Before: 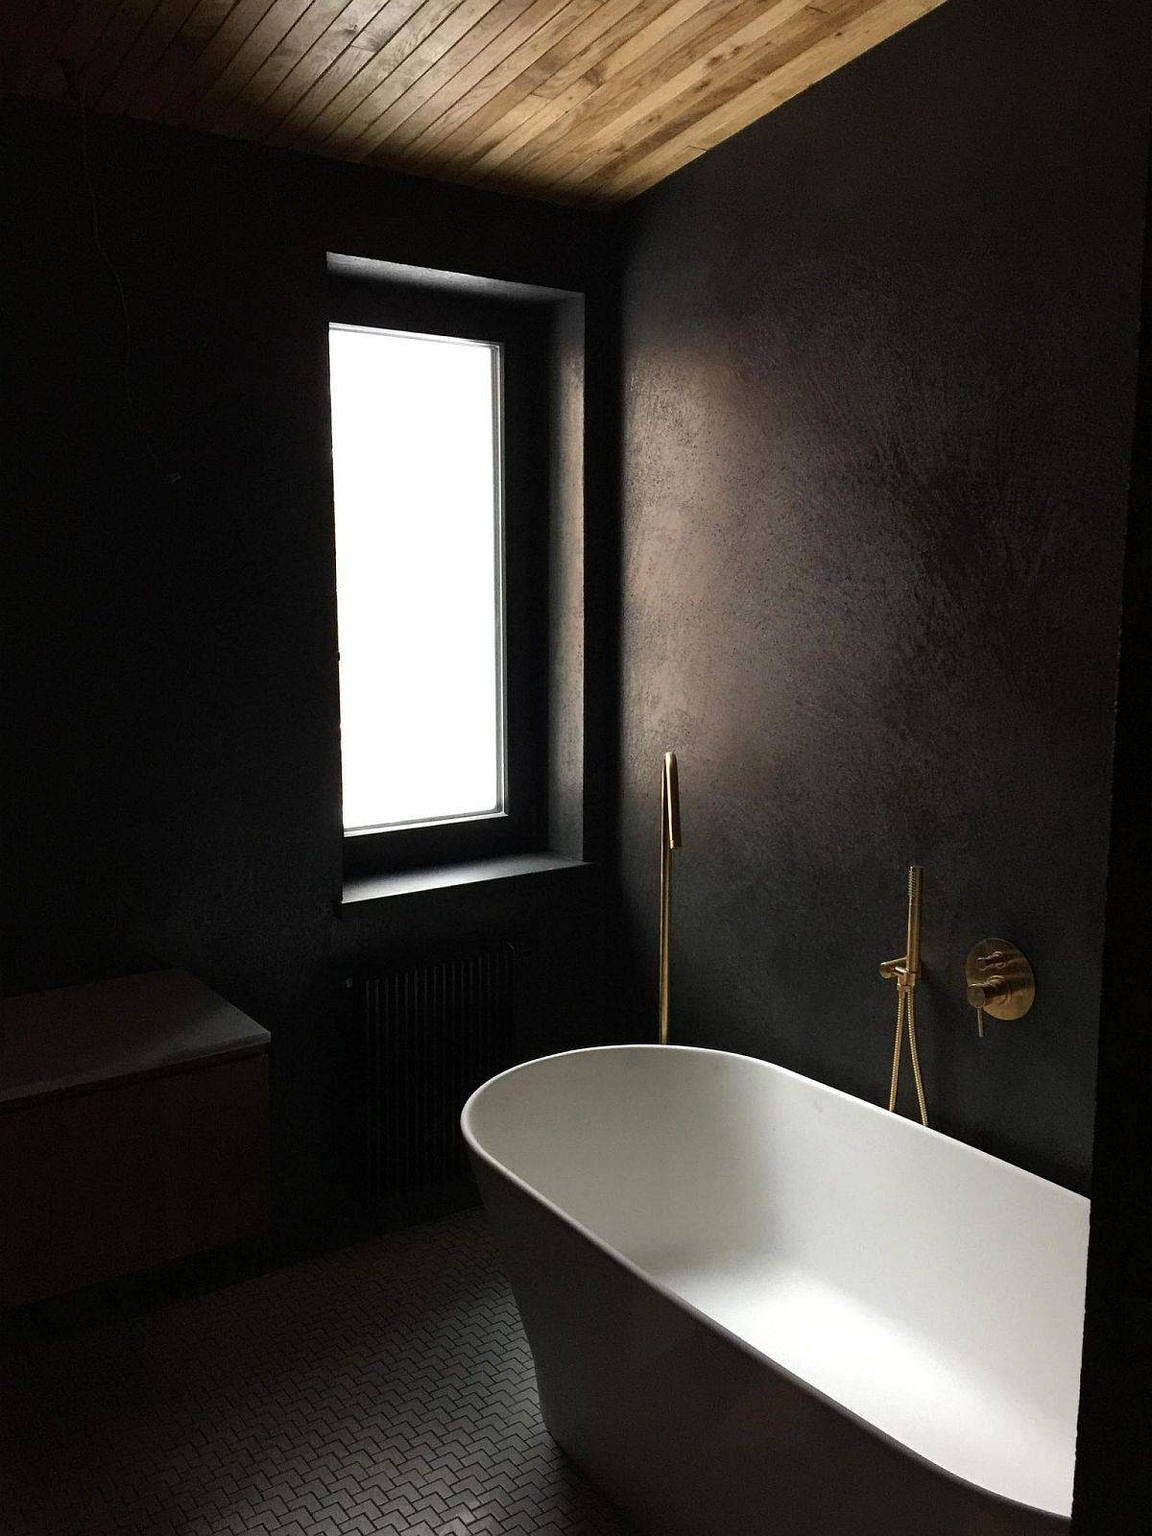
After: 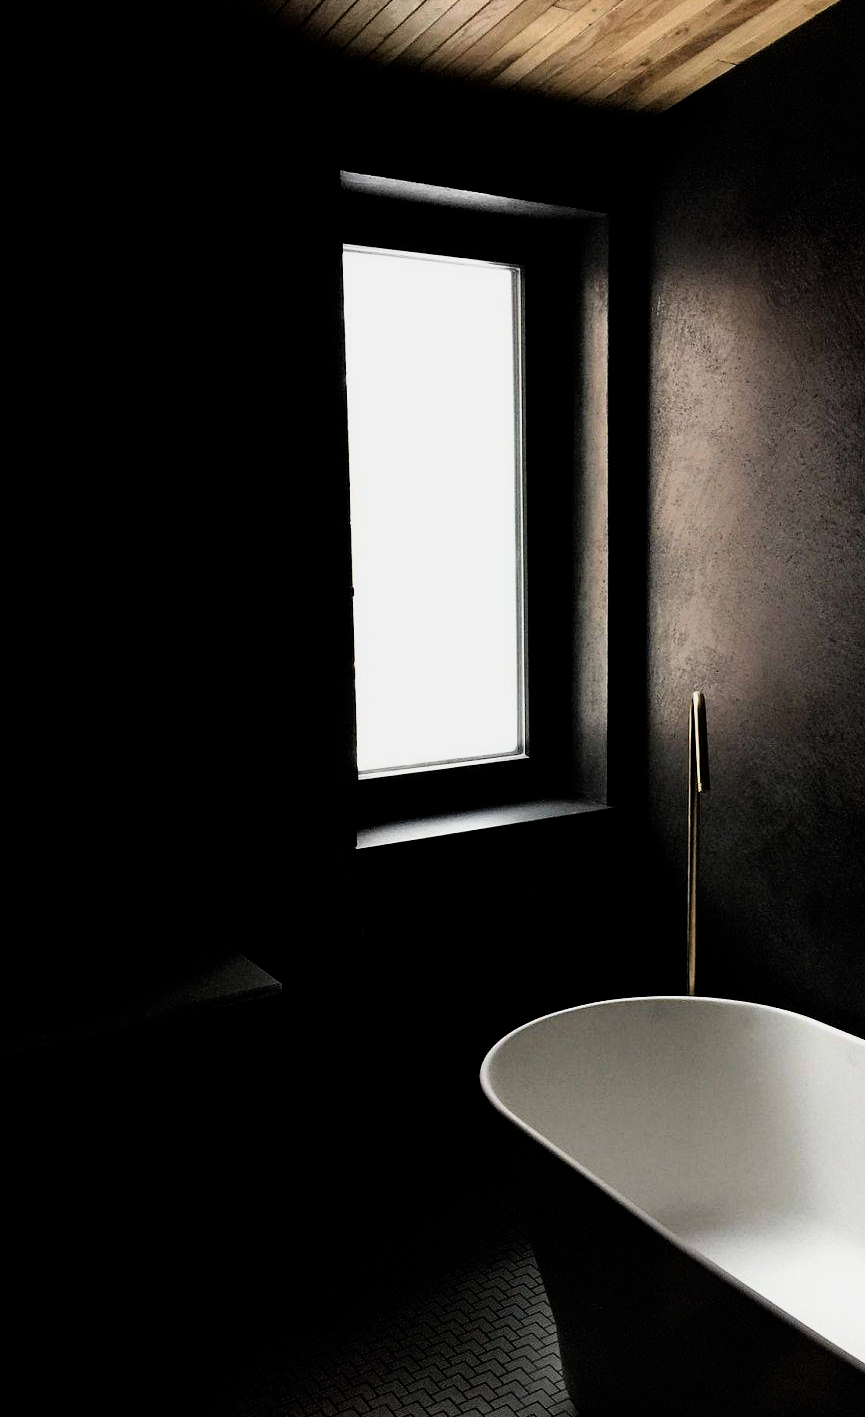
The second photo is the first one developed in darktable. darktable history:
crop: top 5.793%, right 27.881%, bottom 5.587%
filmic rgb: middle gray luminance 9.74%, black relative exposure -8.64 EV, white relative exposure 3.34 EV, threshold 3.01 EV, target black luminance 0%, hardness 5.21, latitude 44.67%, contrast 1.311, highlights saturation mix 6.27%, shadows ↔ highlights balance 24.88%, enable highlight reconstruction true
